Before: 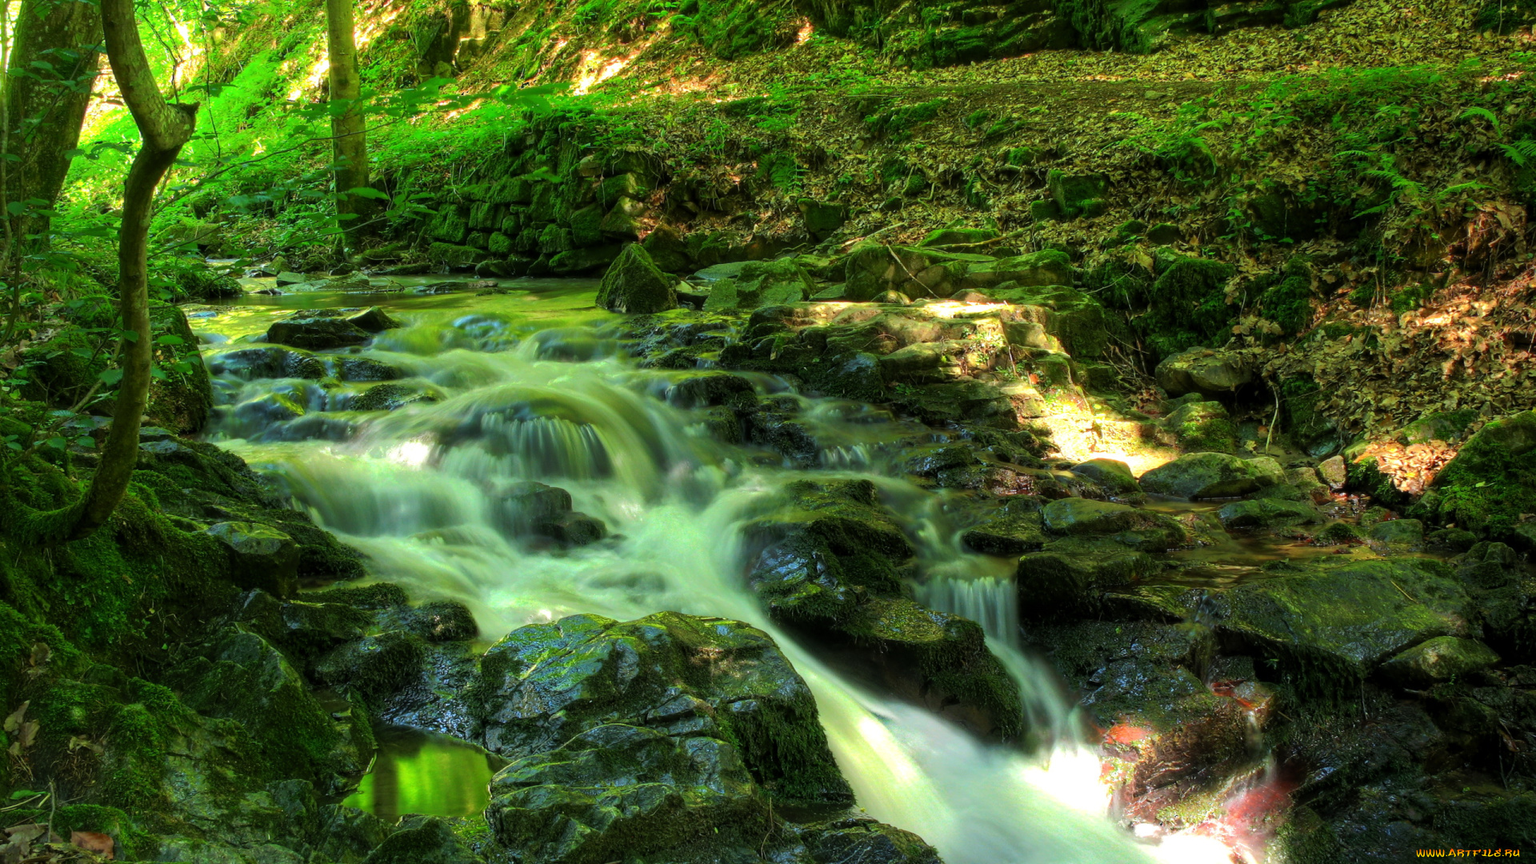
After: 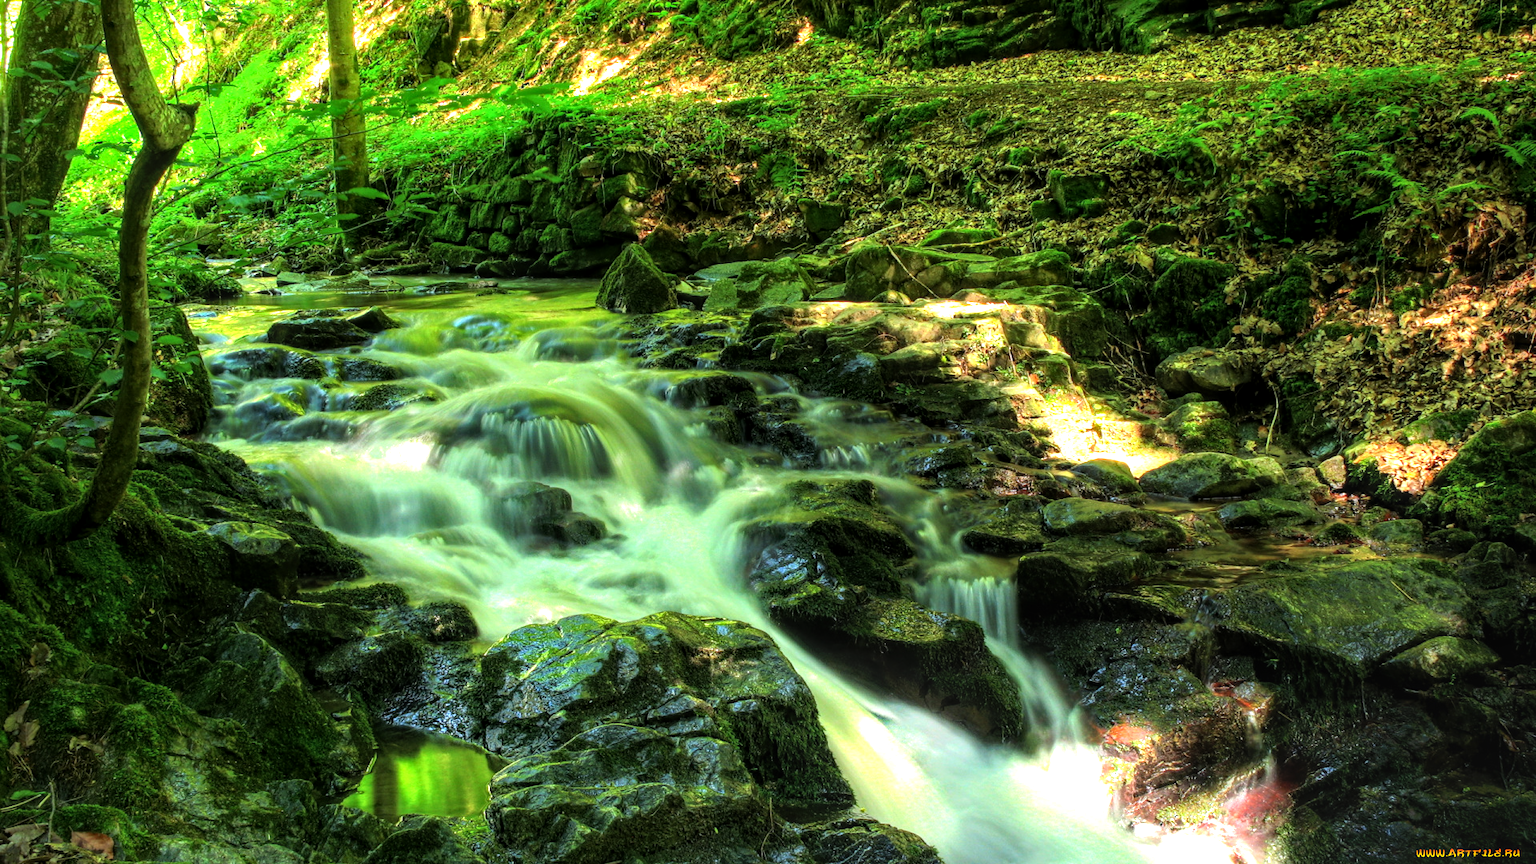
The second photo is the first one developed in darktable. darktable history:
tone equalizer: -8 EV -0.713 EV, -7 EV -0.721 EV, -6 EV -0.592 EV, -5 EV -0.368 EV, -3 EV 0.404 EV, -2 EV 0.6 EV, -1 EV 0.688 EV, +0 EV 0.773 EV, luminance estimator HSV value / RGB max
local contrast: on, module defaults
